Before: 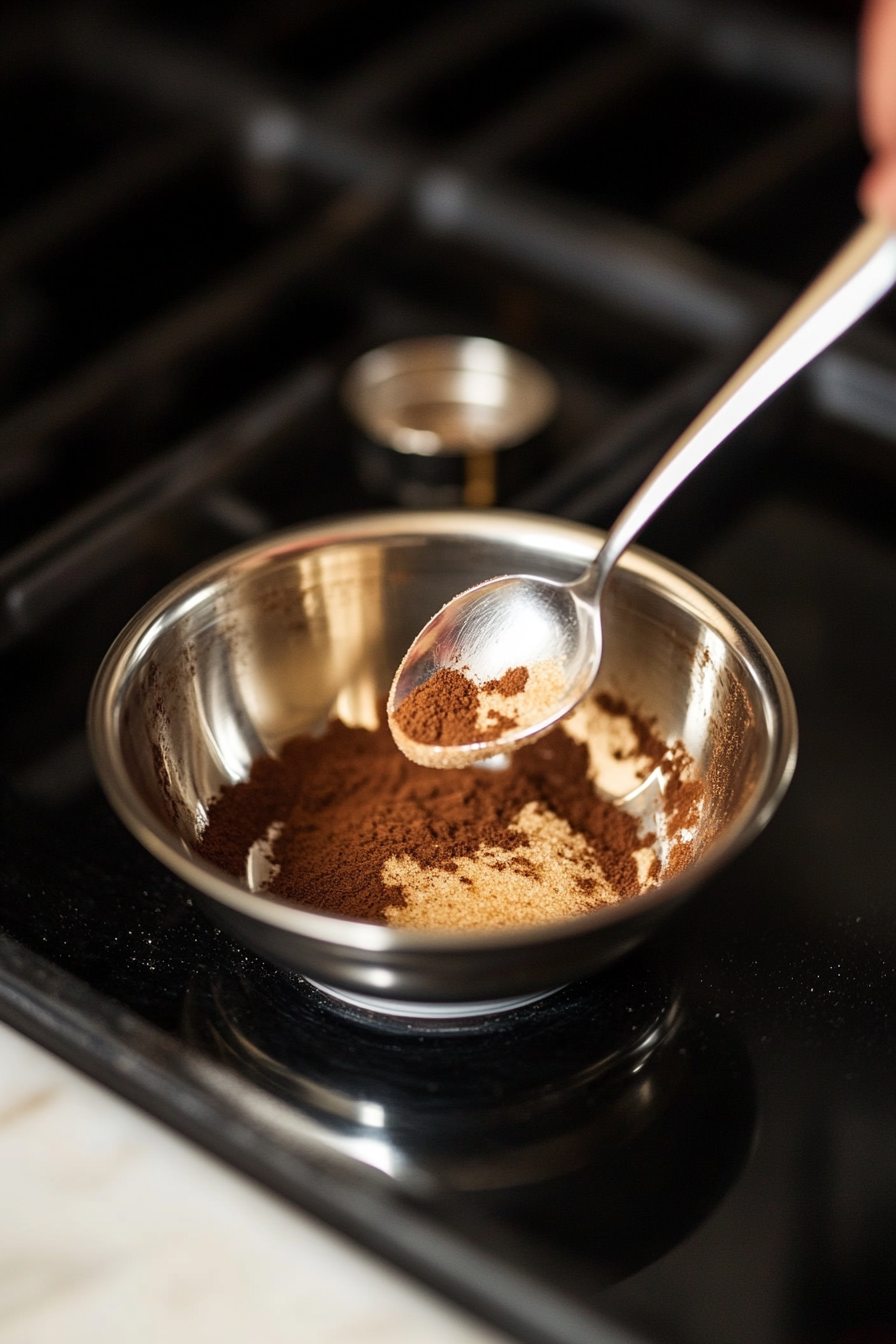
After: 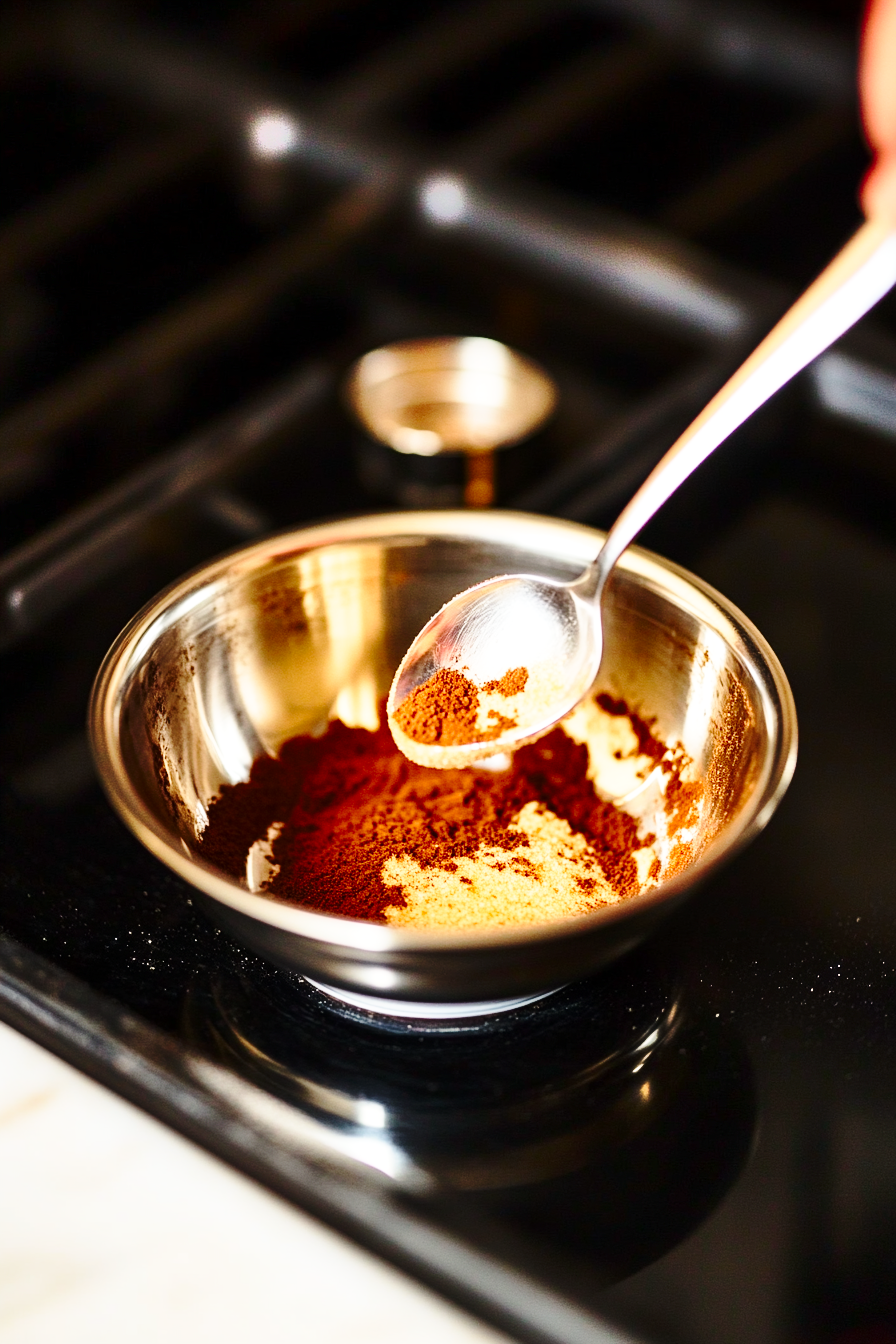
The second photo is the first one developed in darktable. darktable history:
base curve: curves: ch0 [(0, 0) (0.032, 0.037) (0.105, 0.228) (0.435, 0.76) (0.856, 0.983) (1, 1)], preserve colors none
shadows and highlights: soften with gaussian
contrast brightness saturation: contrast 0.176, saturation 0.301
